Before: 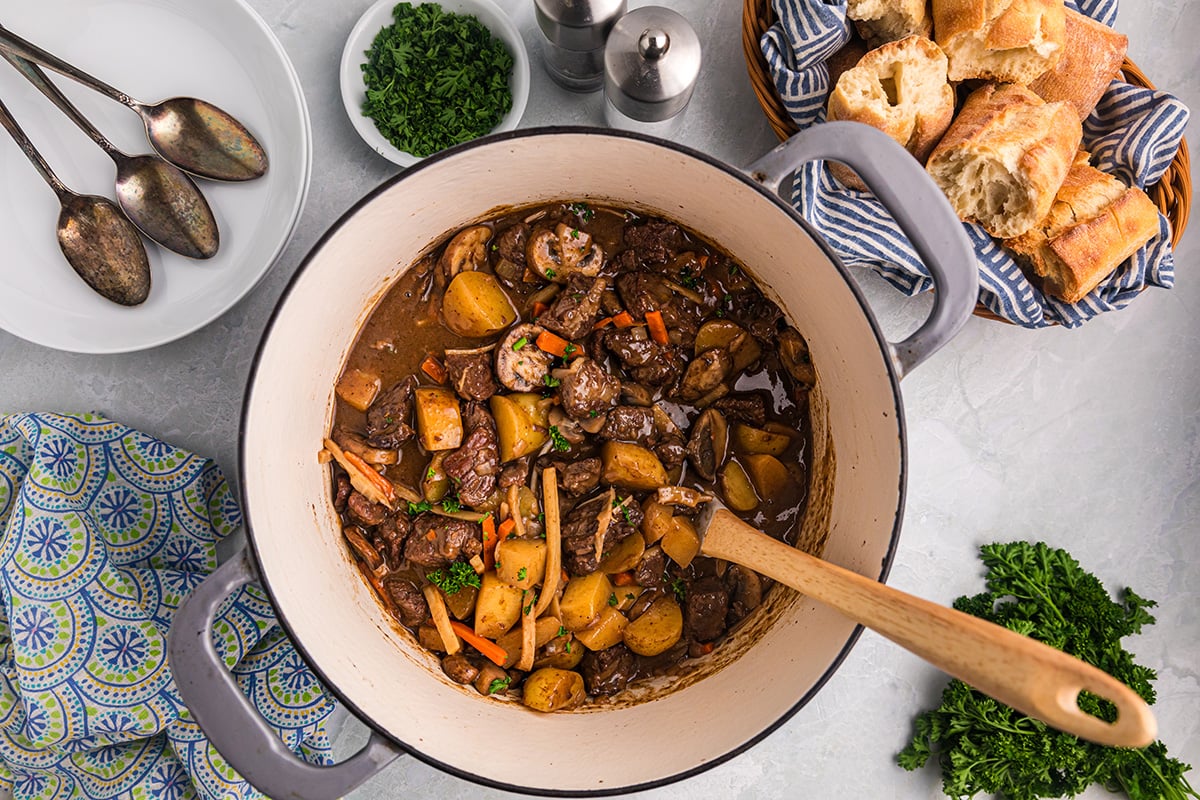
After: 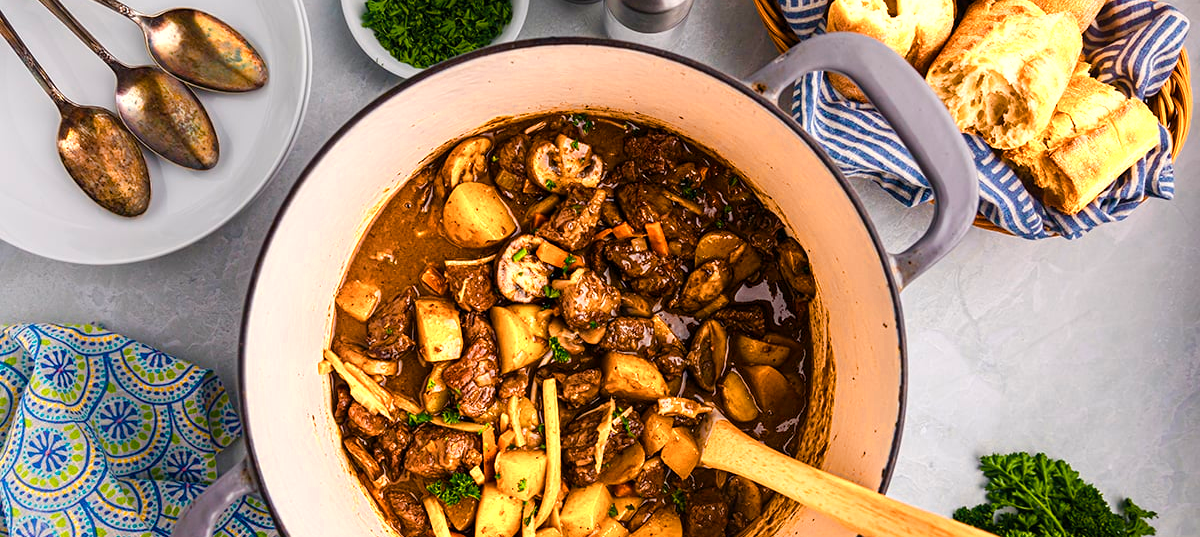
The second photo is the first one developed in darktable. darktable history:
crop: top 11.161%, bottom 21.681%
color zones: curves: ch0 [(0.018, 0.548) (0.197, 0.654) (0.425, 0.447) (0.605, 0.658) (0.732, 0.579)]; ch1 [(0.105, 0.531) (0.224, 0.531) (0.386, 0.39) (0.618, 0.456) (0.732, 0.456) (0.956, 0.421)]; ch2 [(0.039, 0.583) (0.215, 0.465) (0.399, 0.544) (0.465, 0.548) (0.614, 0.447) (0.724, 0.43) (0.882, 0.623) (0.956, 0.632)]
color balance rgb: perceptual saturation grading › global saturation 20%, perceptual saturation grading › highlights -24.942%, perceptual saturation grading › shadows 49.434%, global vibrance 50.547%
